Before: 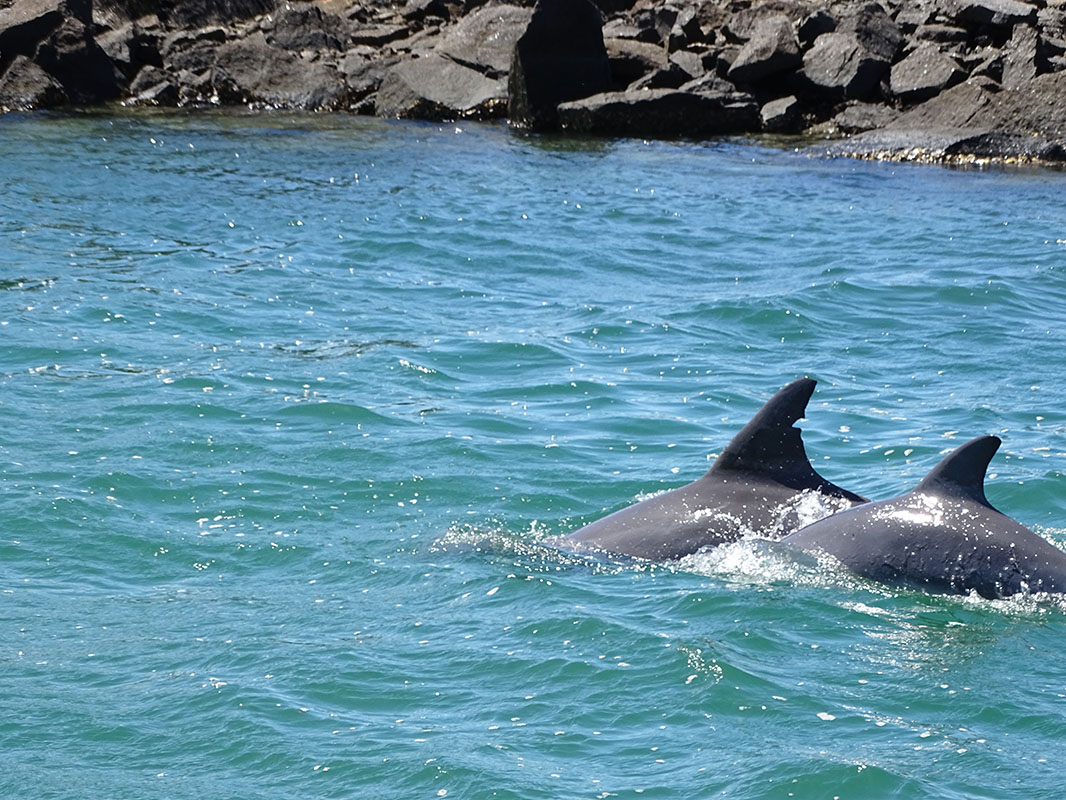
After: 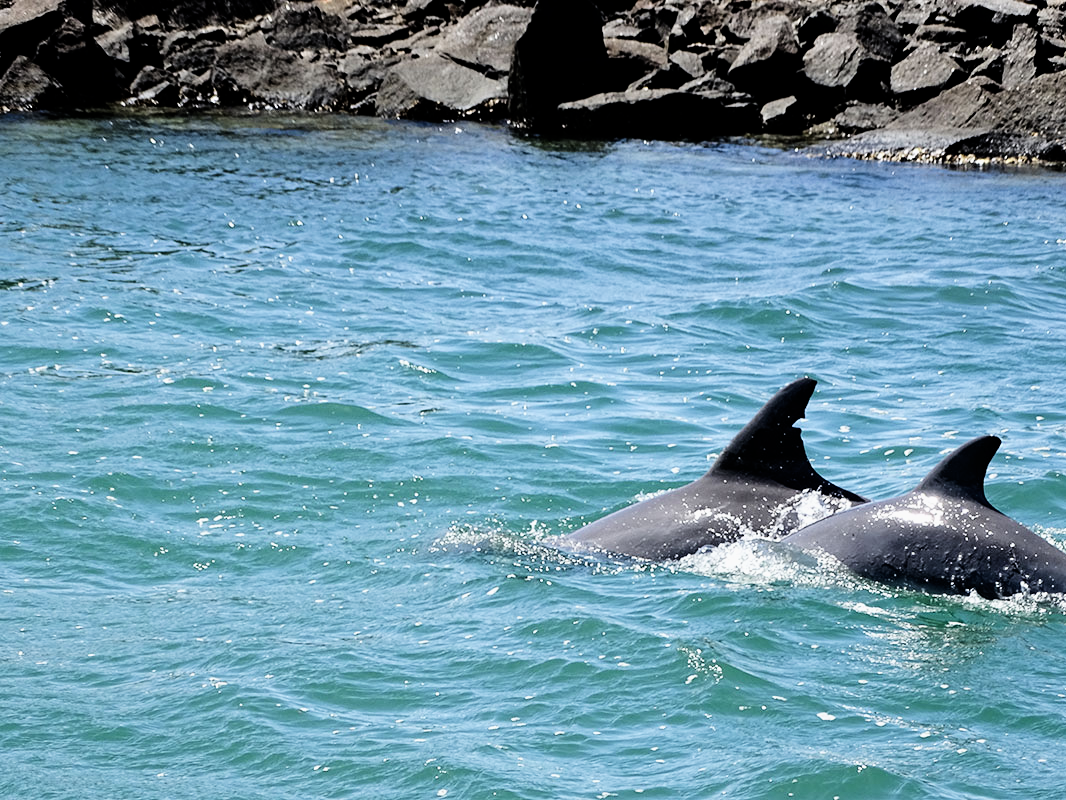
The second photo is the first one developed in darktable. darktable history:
tone curve: curves: ch0 [(0, 0) (0.003, 0.002) (0.011, 0.009) (0.025, 0.02) (0.044, 0.036) (0.069, 0.057) (0.1, 0.081) (0.136, 0.115) (0.177, 0.153) (0.224, 0.202) (0.277, 0.264) (0.335, 0.333) (0.399, 0.409) (0.468, 0.491) (0.543, 0.58) (0.623, 0.675) (0.709, 0.777) (0.801, 0.88) (0.898, 0.98) (1, 1)], color space Lab, independent channels, preserve colors none
filmic rgb: black relative exposure -5.01 EV, white relative exposure 4 EV, threshold 2.95 EV, hardness 2.9, contrast 1.299, highlights saturation mix -30.85%, enable highlight reconstruction true
